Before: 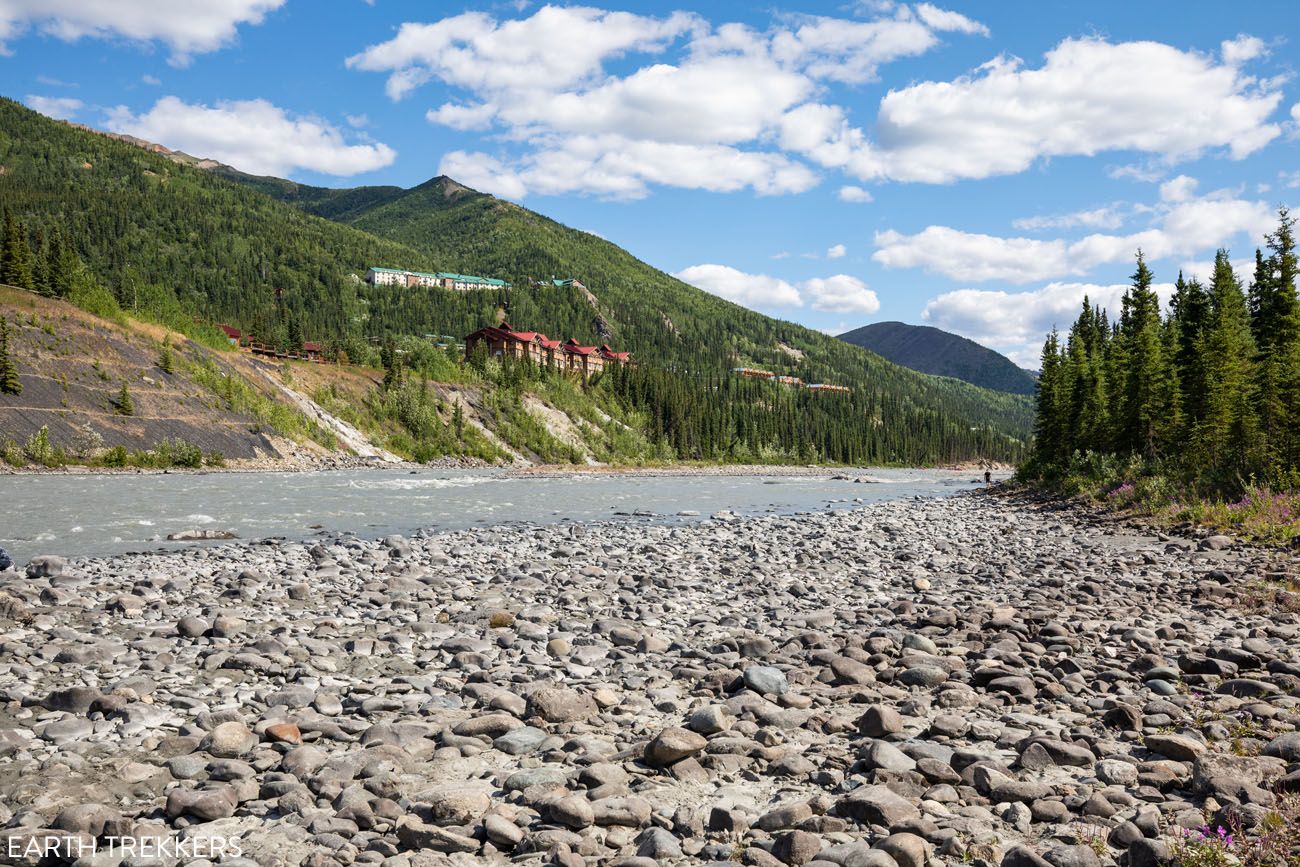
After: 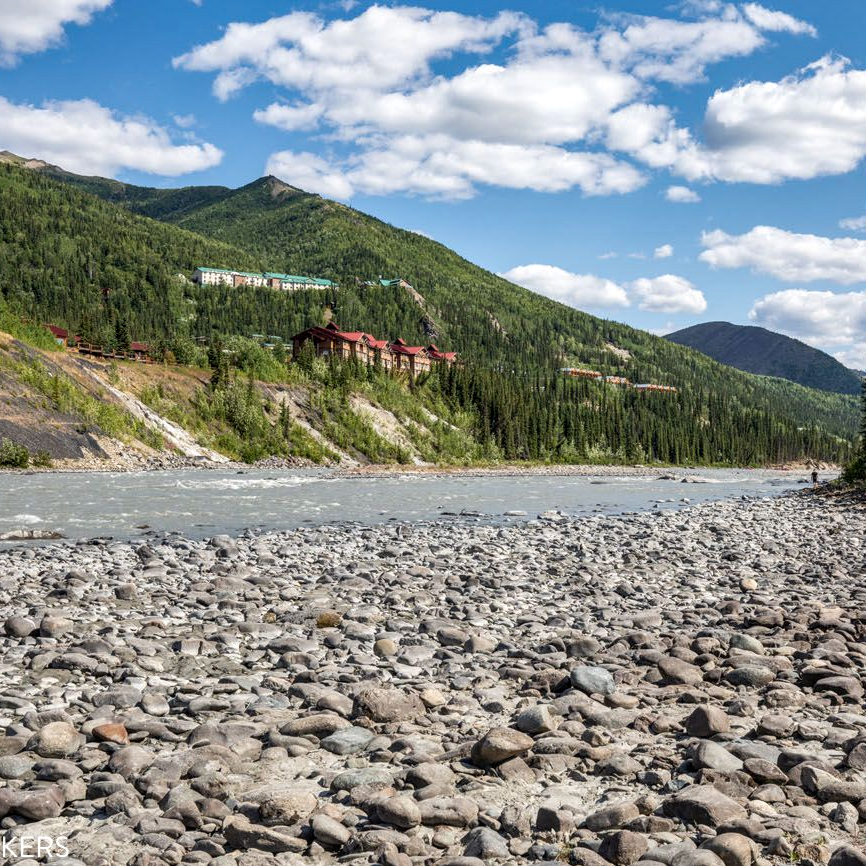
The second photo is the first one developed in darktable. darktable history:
shadows and highlights: soften with gaussian
local contrast: on, module defaults
crop and rotate: left 13.36%, right 20.014%
